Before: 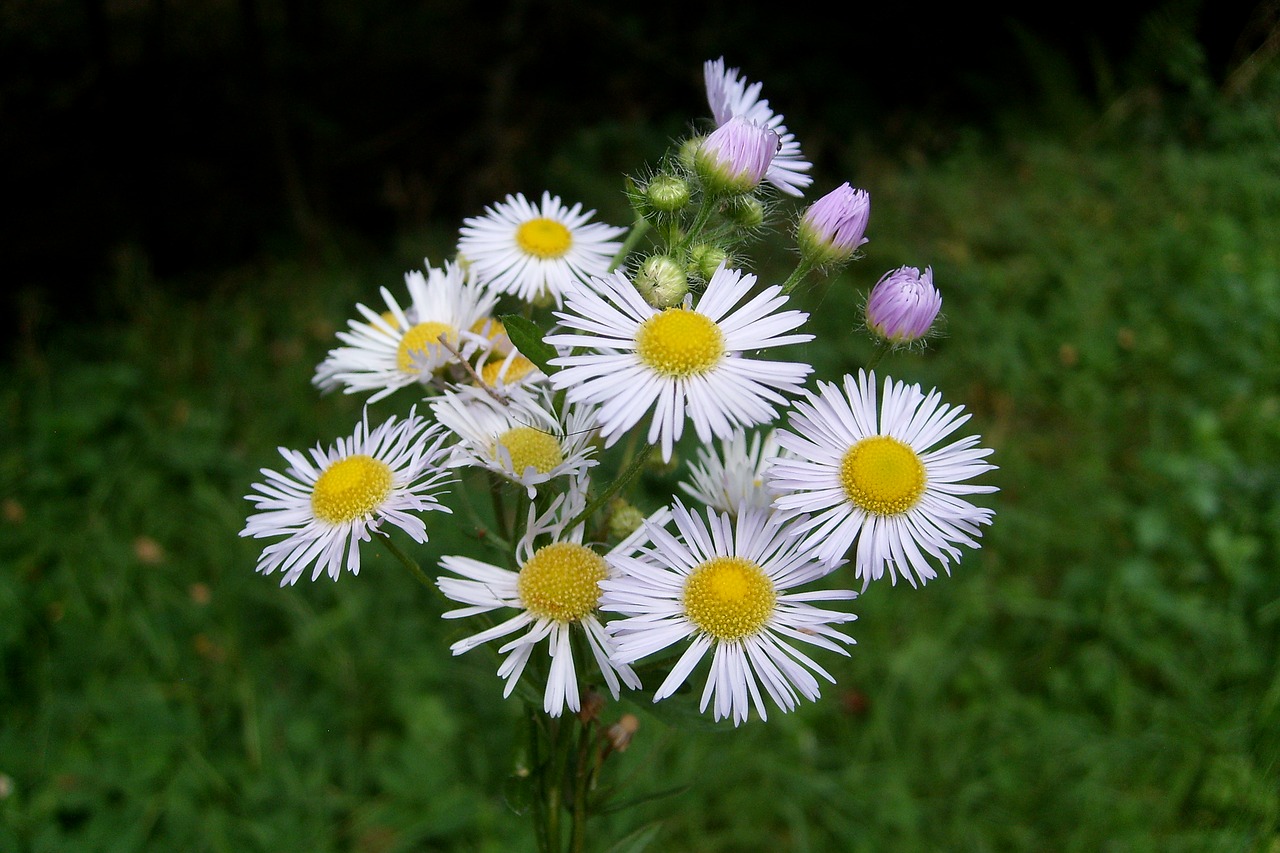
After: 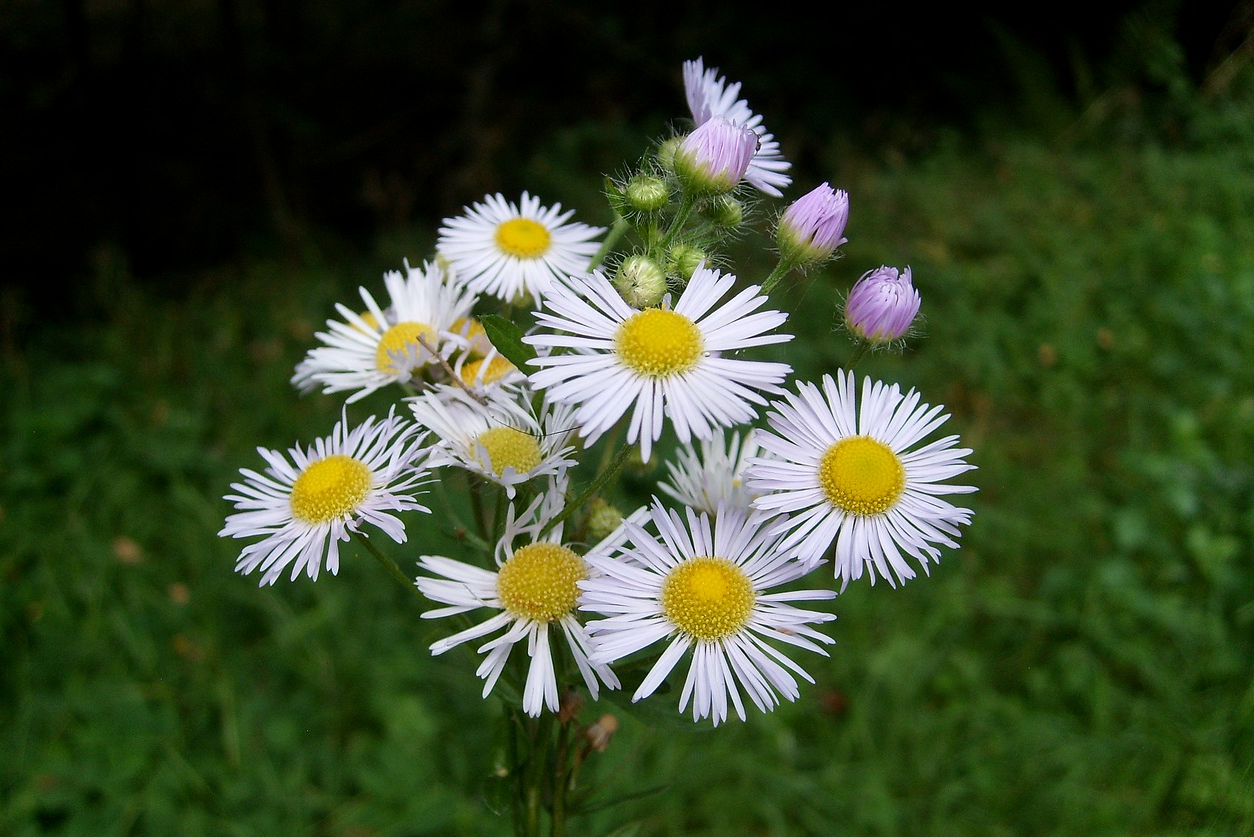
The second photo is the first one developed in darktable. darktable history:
crop: left 1.69%, right 0.27%, bottom 1.853%
